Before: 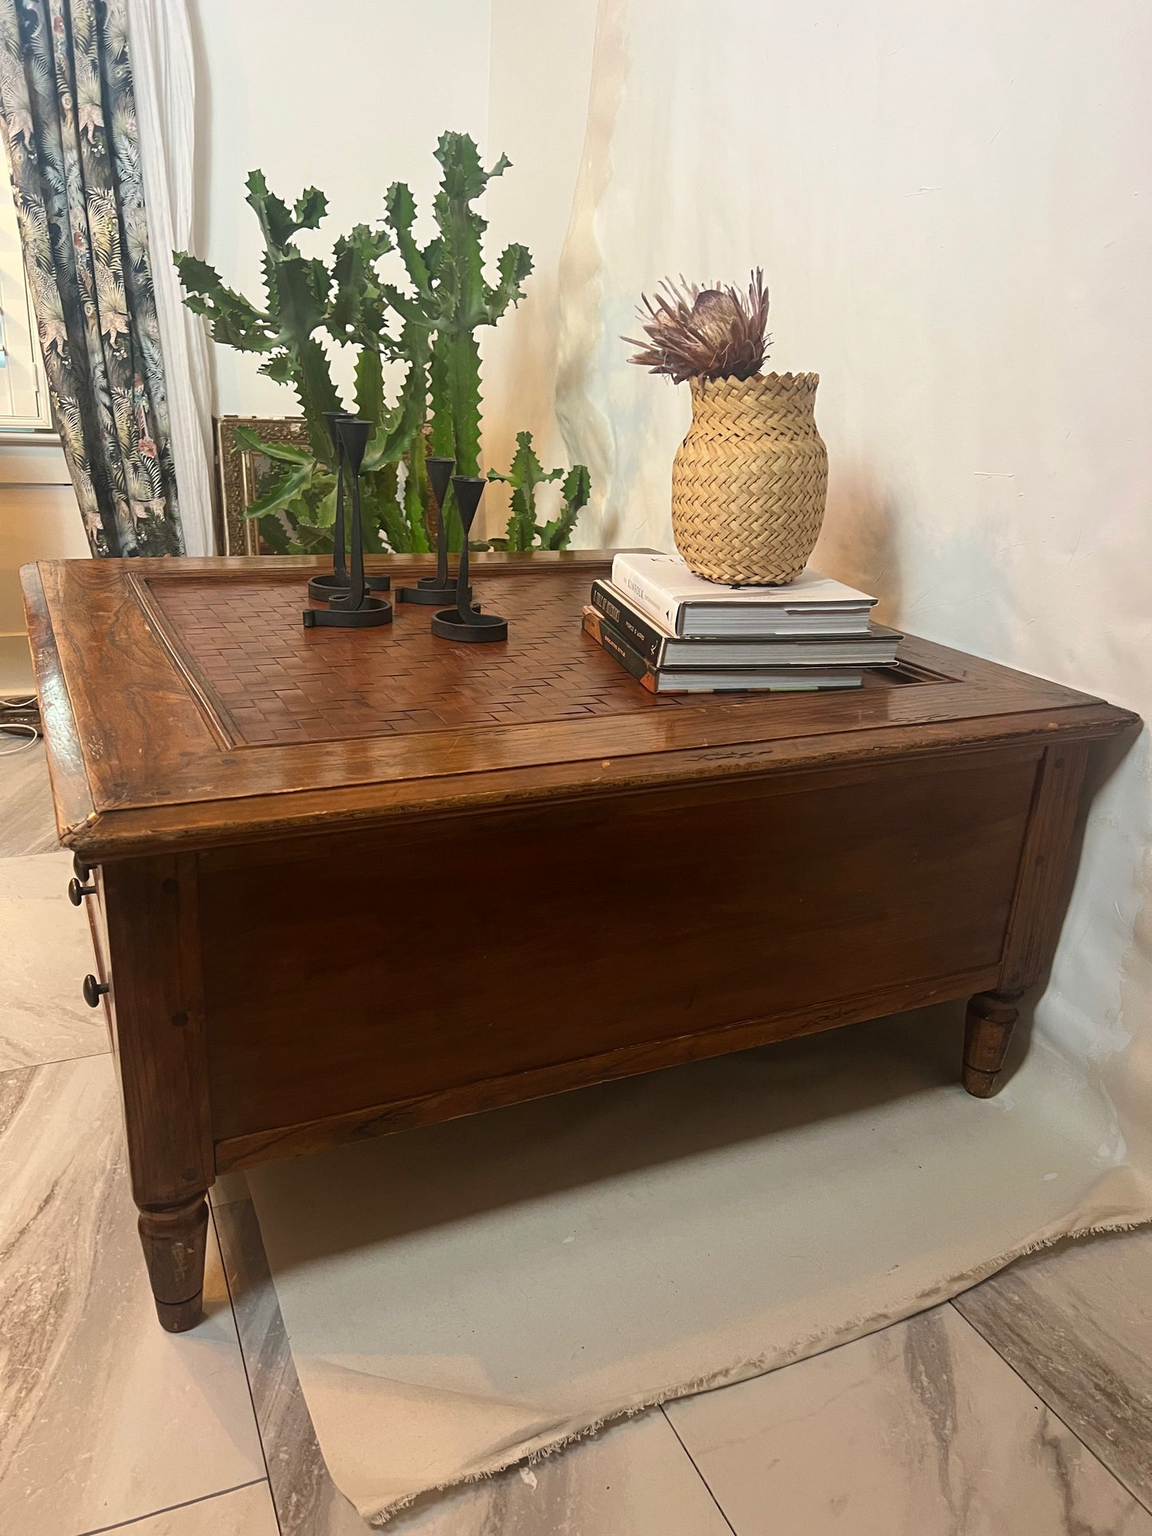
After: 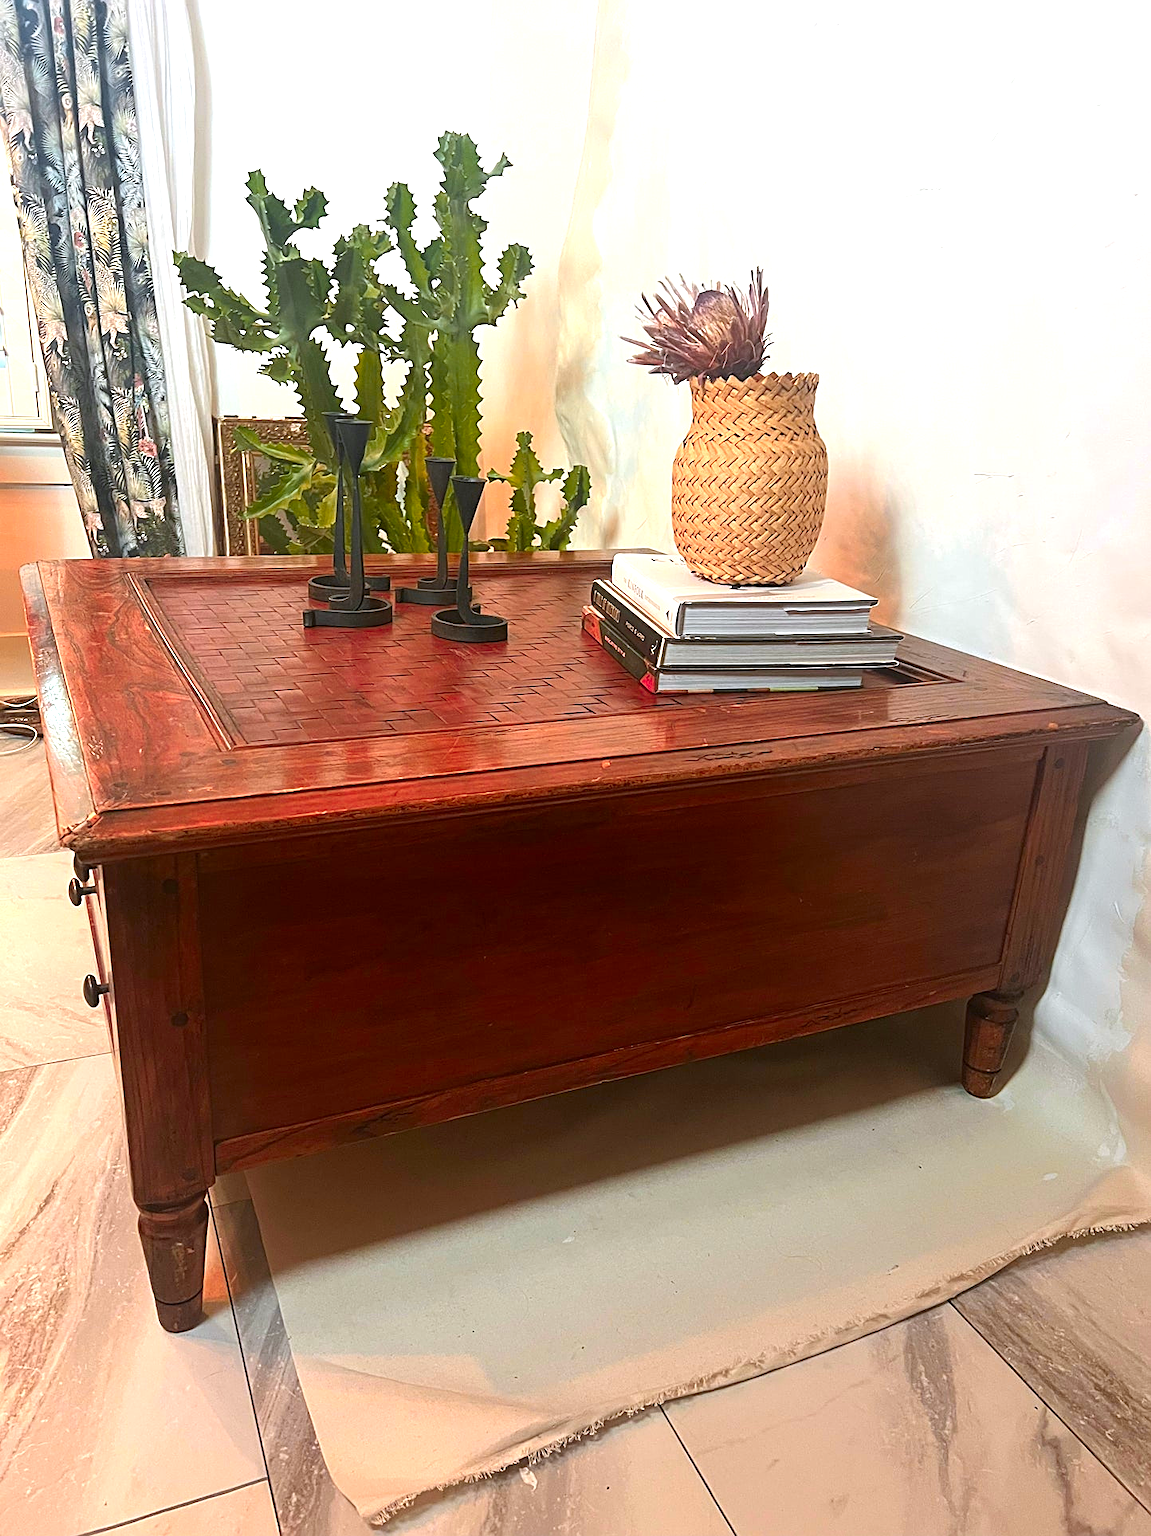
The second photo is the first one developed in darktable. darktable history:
white balance: red 0.974, blue 1.044
color zones: curves: ch1 [(0.24, 0.629) (0.75, 0.5)]; ch2 [(0.255, 0.454) (0.745, 0.491)], mix 102.12%
sharpen: on, module defaults
exposure: exposure 0.574 EV, compensate highlight preservation false
